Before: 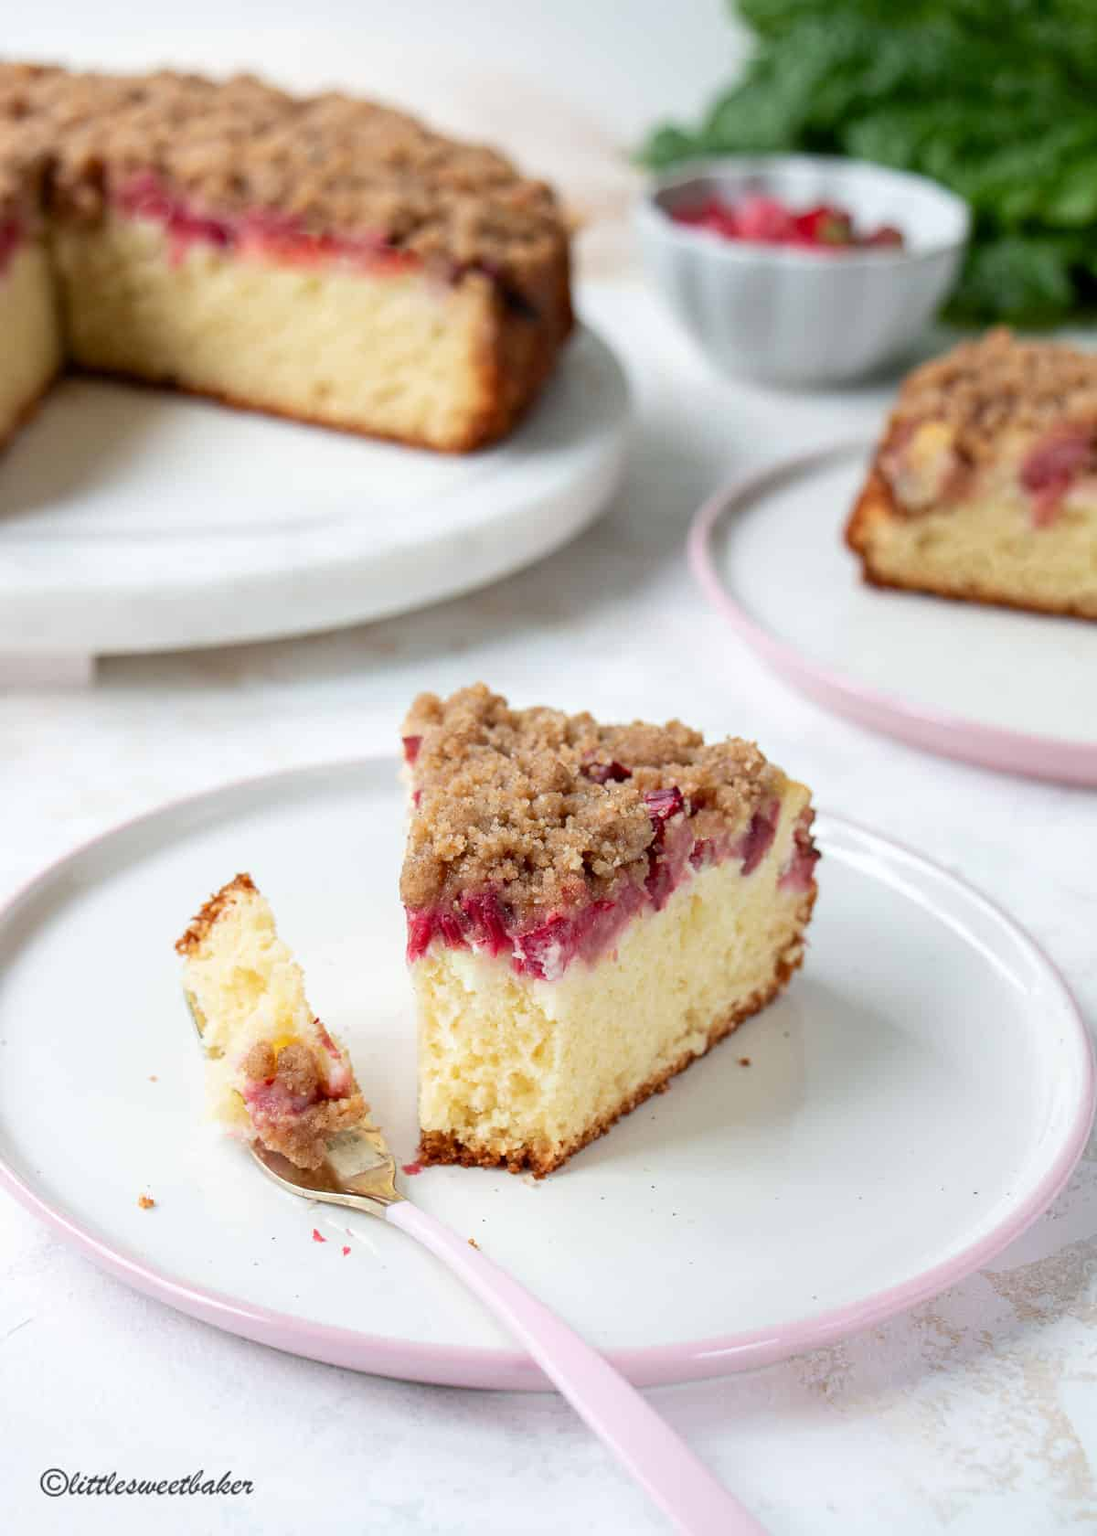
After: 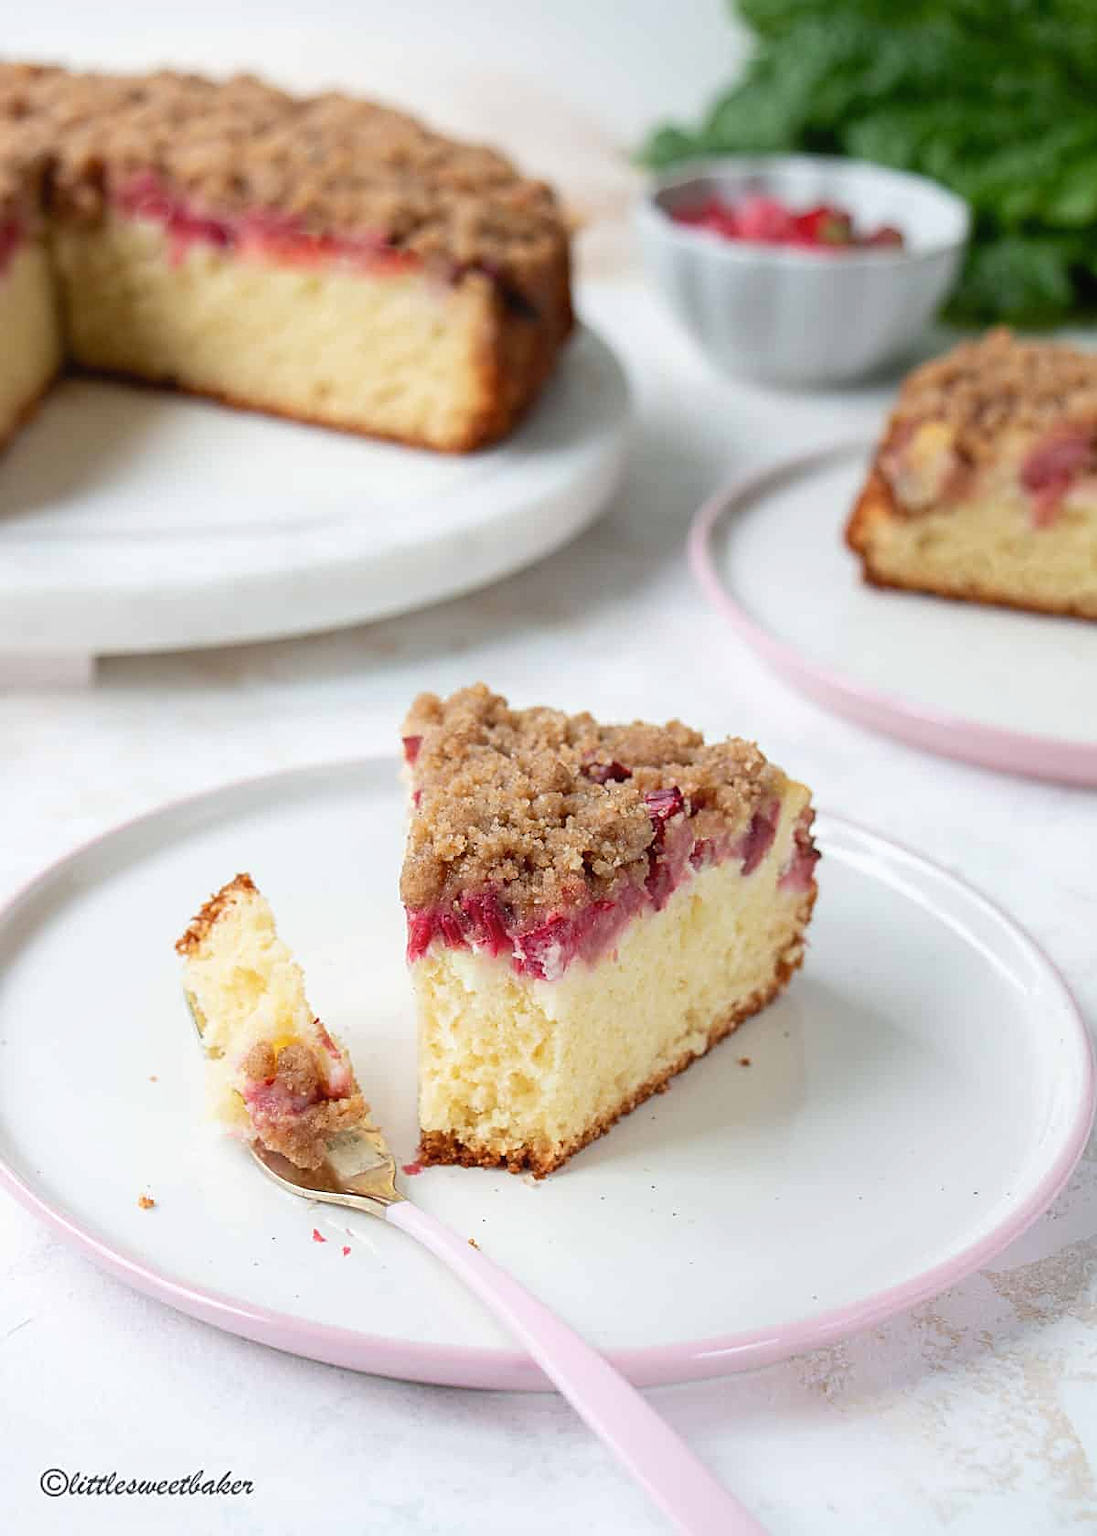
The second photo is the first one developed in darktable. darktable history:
contrast equalizer: octaves 7, y [[0.6 ×6], [0.55 ×6], [0 ×6], [0 ×6], [0 ×6]], mix -0.2
sharpen: on, module defaults
